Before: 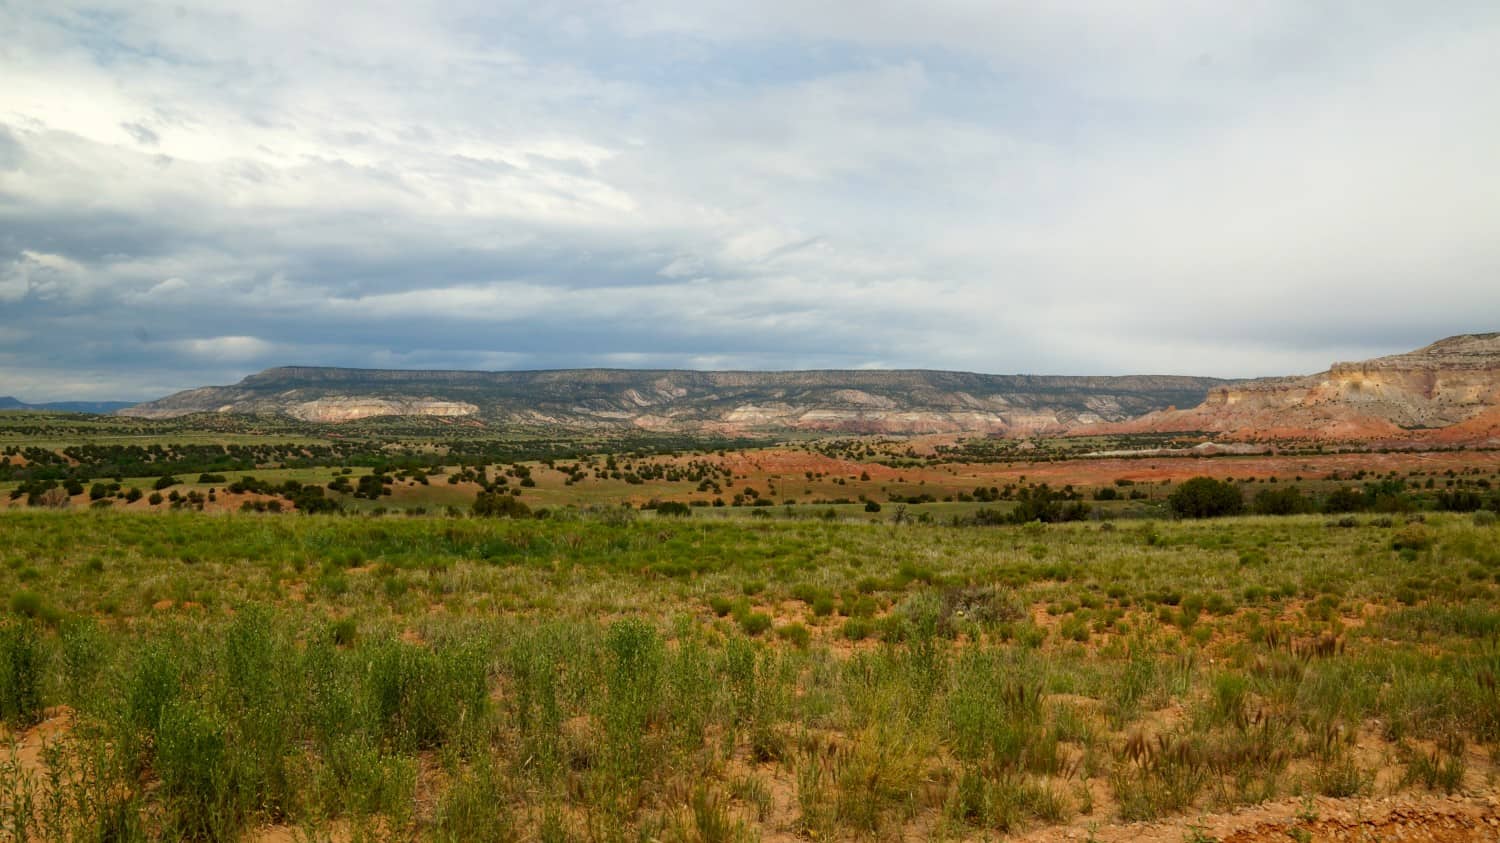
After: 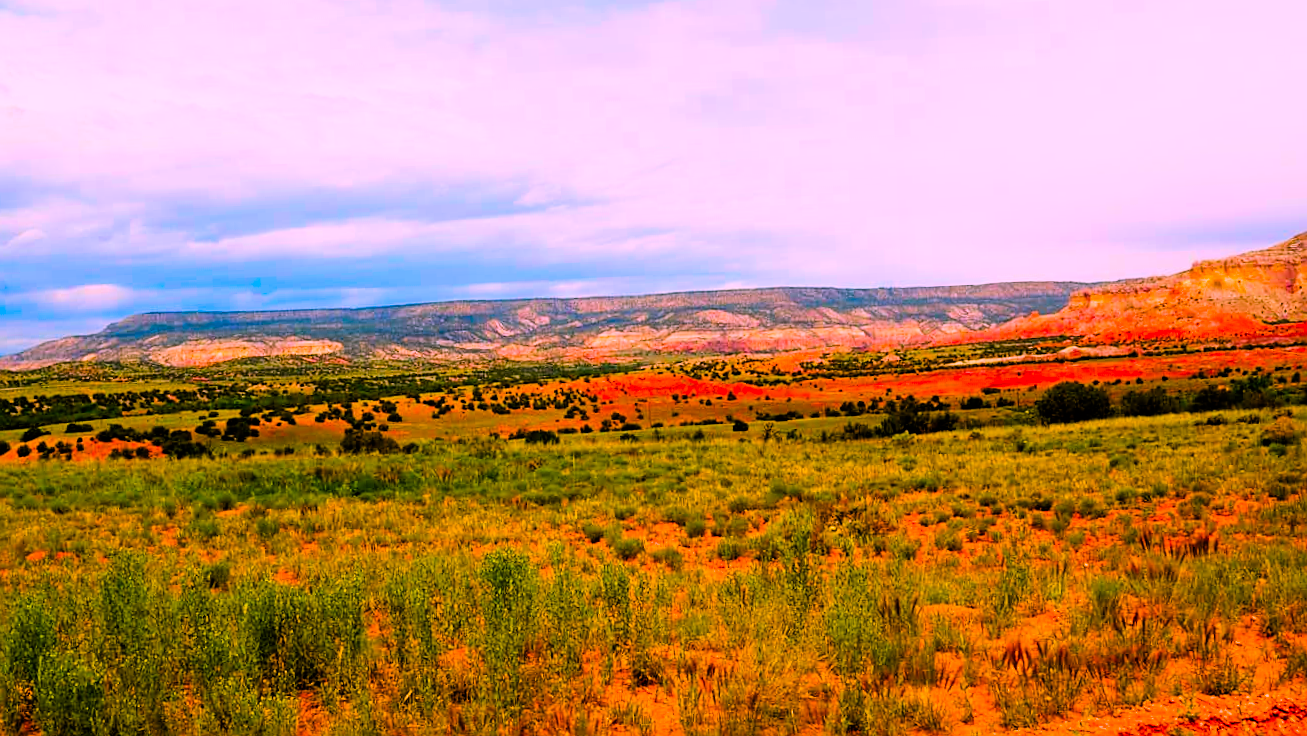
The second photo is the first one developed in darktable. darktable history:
color balance rgb: linear chroma grading › shadows 10.316%, linear chroma grading › highlights 9.561%, linear chroma grading › global chroma 14.41%, linear chroma grading › mid-tones 14.761%, perceptual saturation grading › global saturation 0.513%, global vibrance 50.247%
filmic rgb: black relative exposure -5.06 EV, white relative exposure 3.97 EV, hardness 2.9, contrast 1.298
exposure: exposure 0.66 EV, compensate highlight preservation false
sharpen: on, module defaults
crop and rotate: angle 2.6°, left 5.859%, top 5.706%
color correction: highlights a* 19.15, highlights b* -11.35, saturation 1.69
